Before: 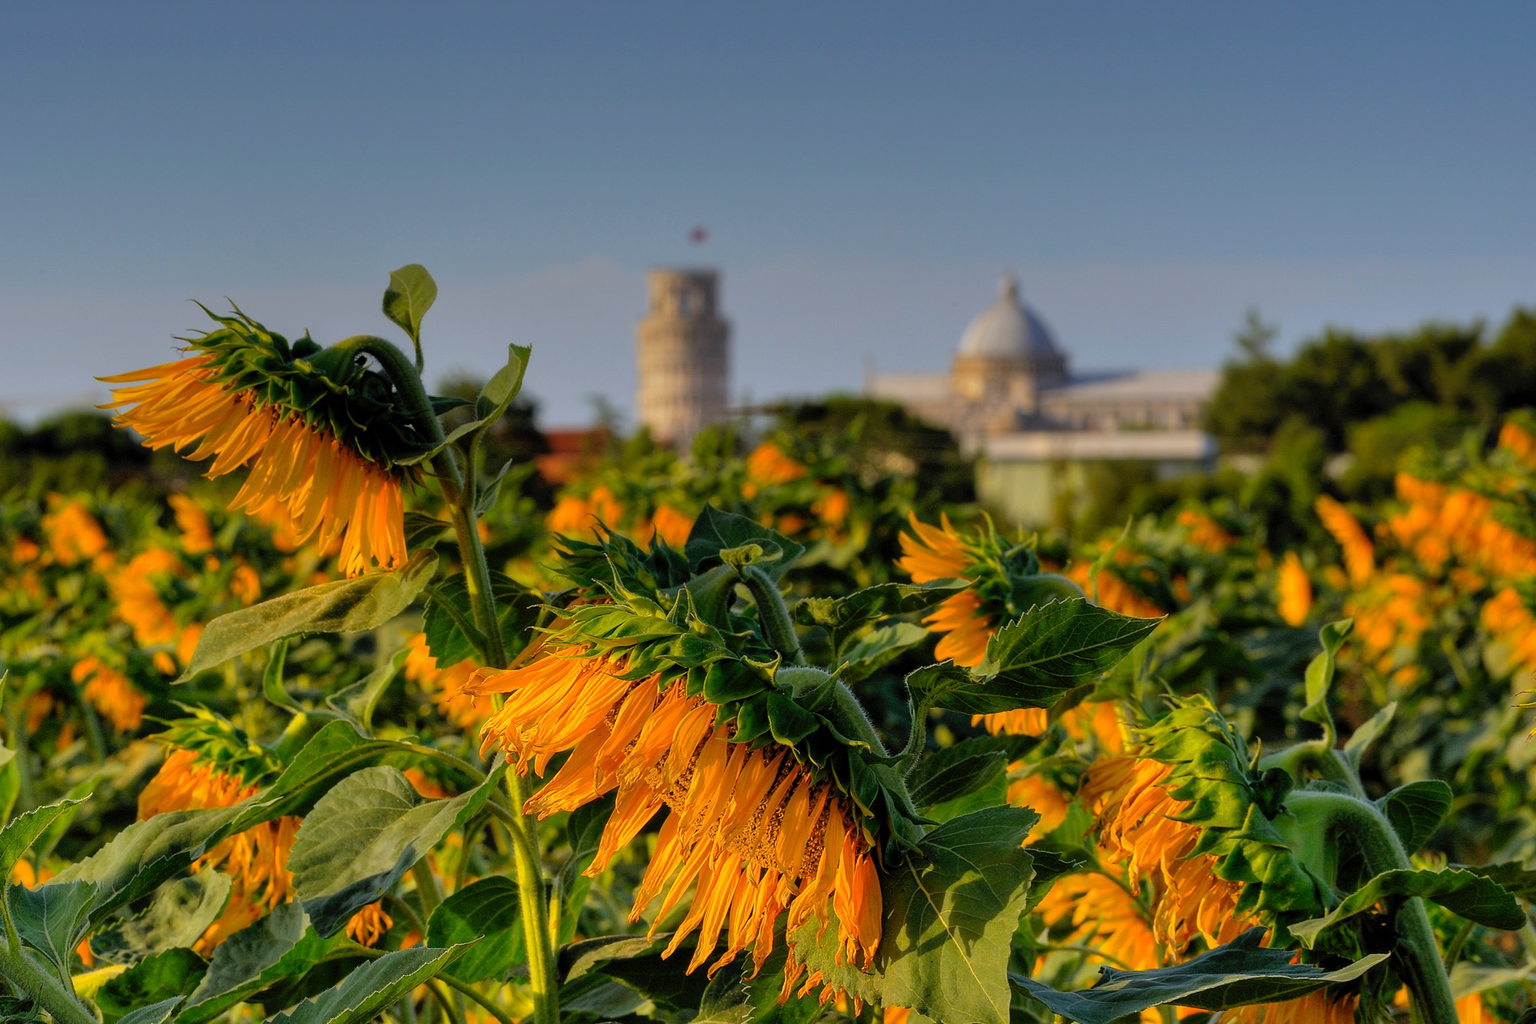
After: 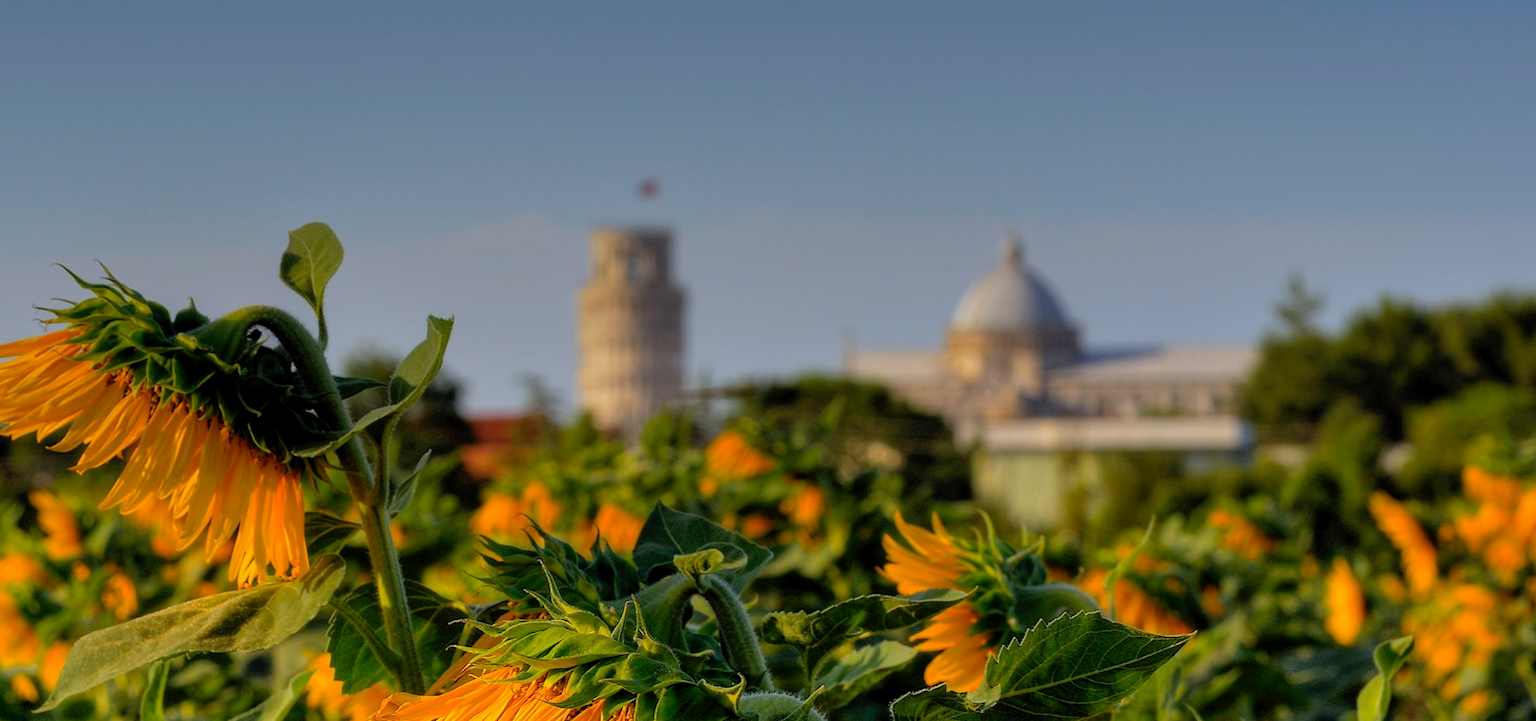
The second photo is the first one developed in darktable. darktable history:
crop and rotate: left 9.345%, top 7.22%, right 4.982%, bottom 32.331%
exposure: black level correction 0.001, compensate highlight preservation false
